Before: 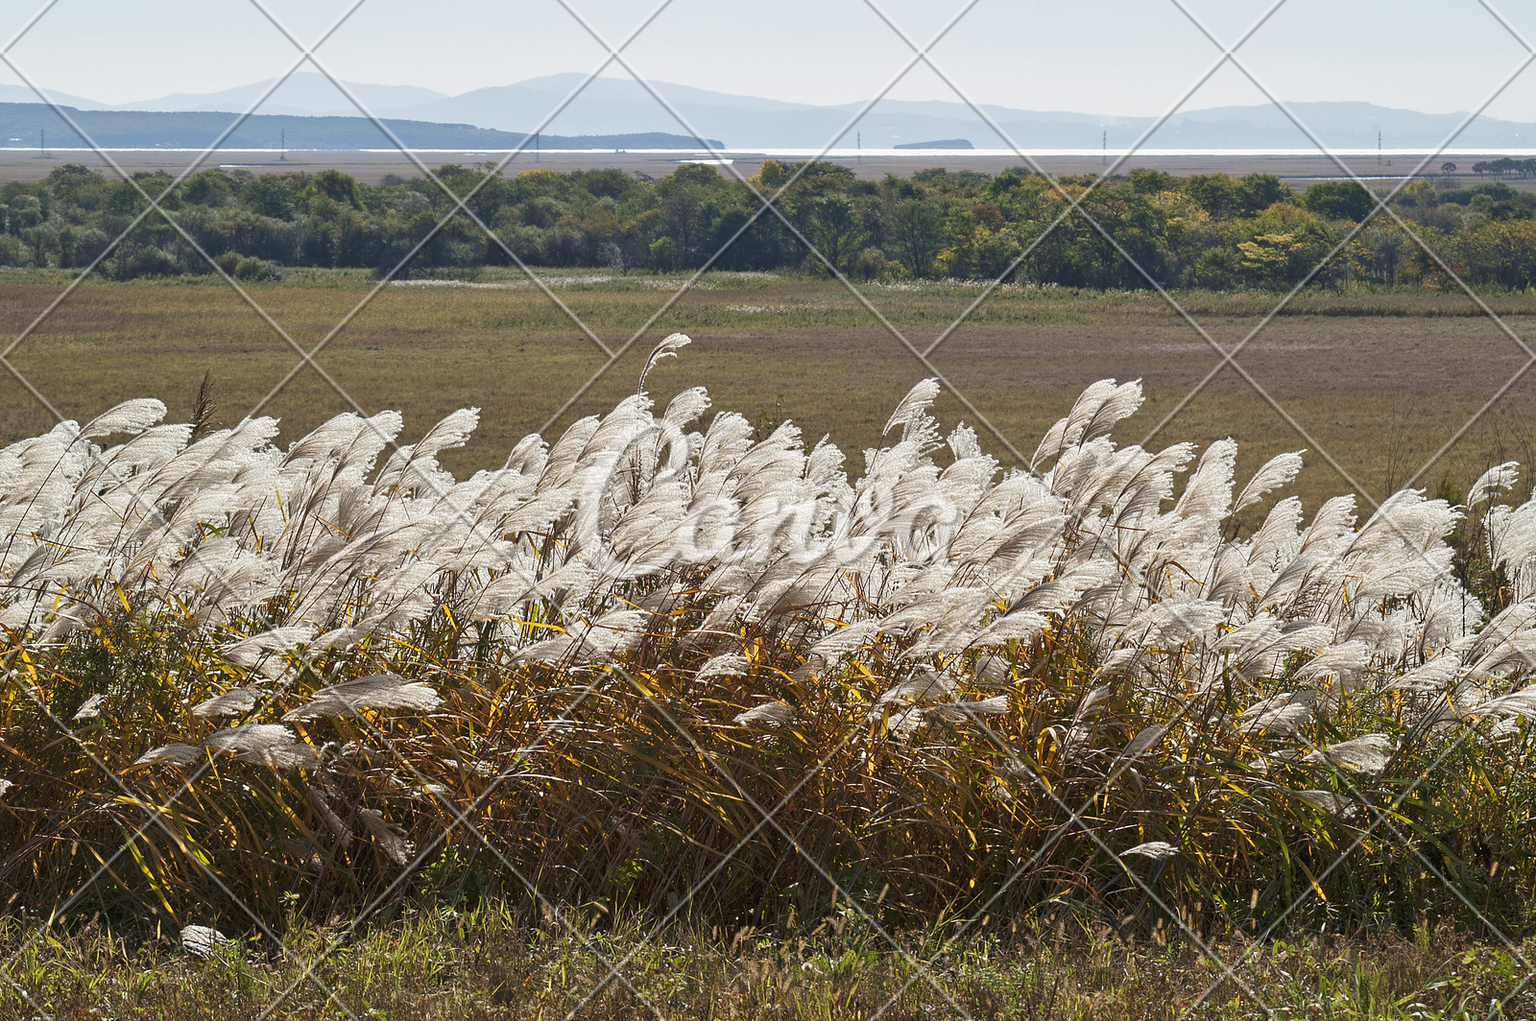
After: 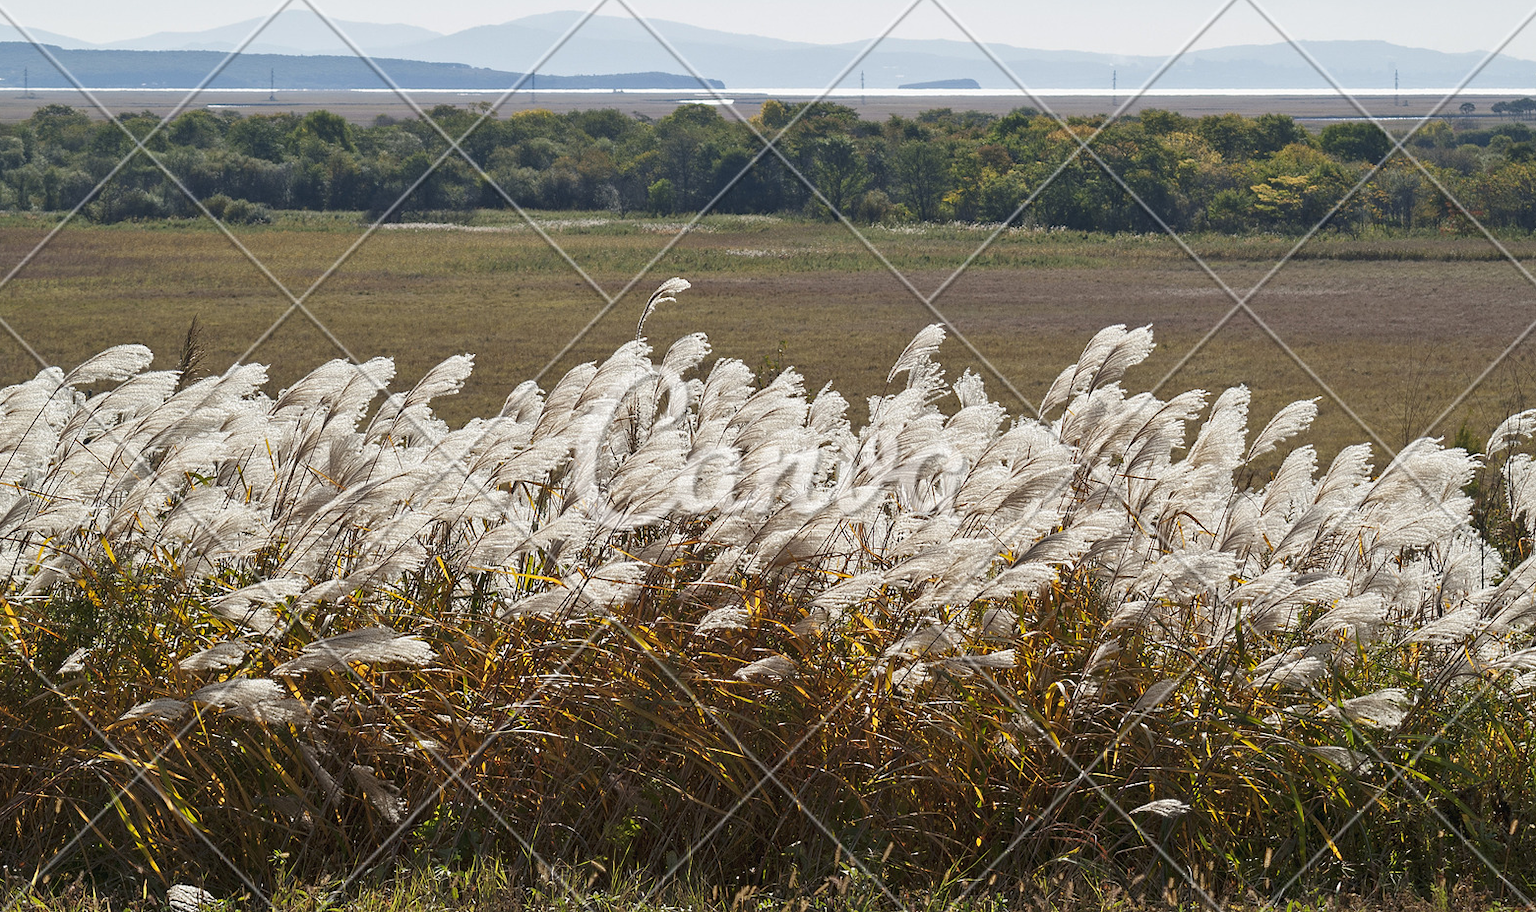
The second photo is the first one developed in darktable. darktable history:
exposure: compensate highlight preservation false
crop: left 1.133%, top 6.174%, right 1.252%, bottom 6.681%
